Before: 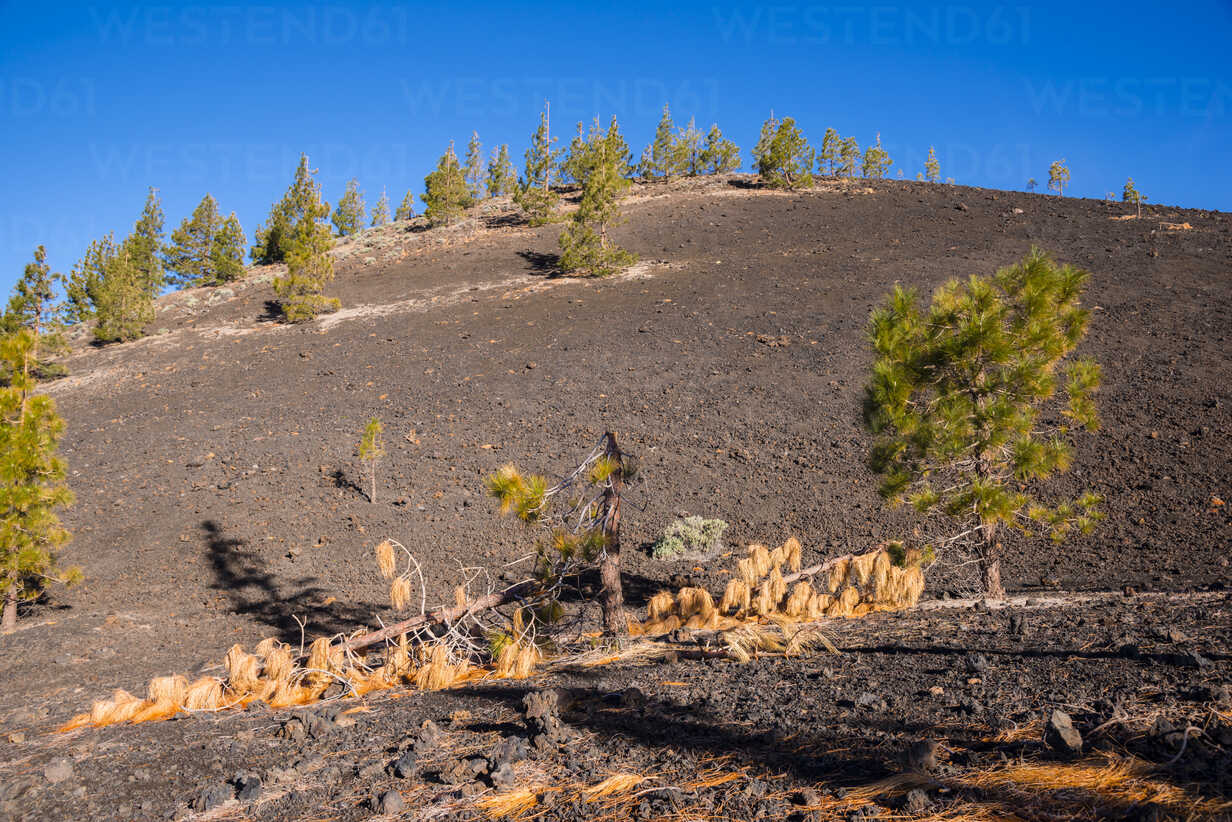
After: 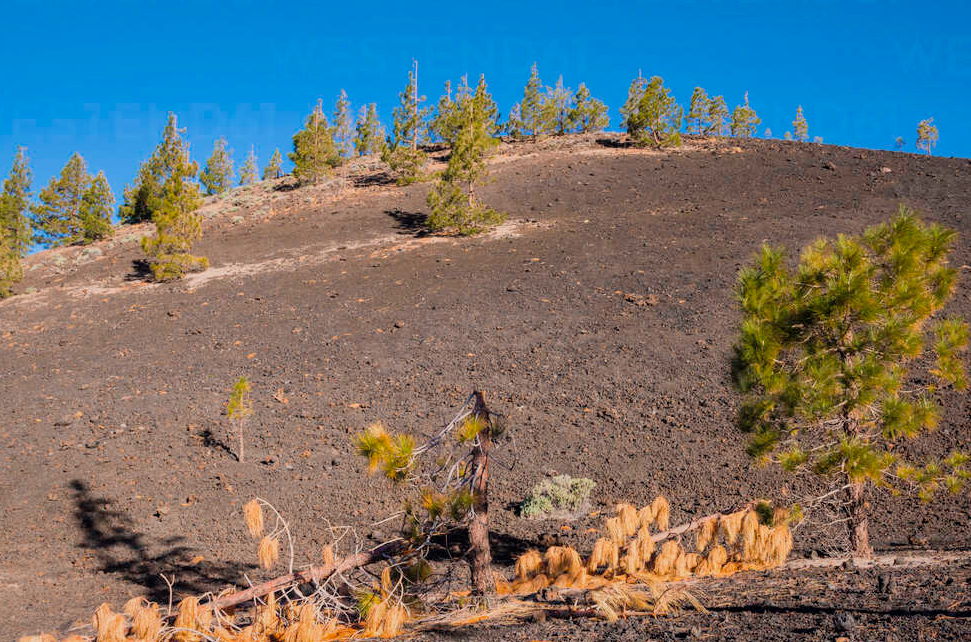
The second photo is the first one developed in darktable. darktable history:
filmic rgb: black relative exposure -11.35 EV, white relative exposure 3.22 EV, hardness 6.76, color science v6 (2022)
shadows and highlights: on, module defaults
crop and rotate: left 10.77%, top 5.1%, right 10.41%, bottom 16.76%
